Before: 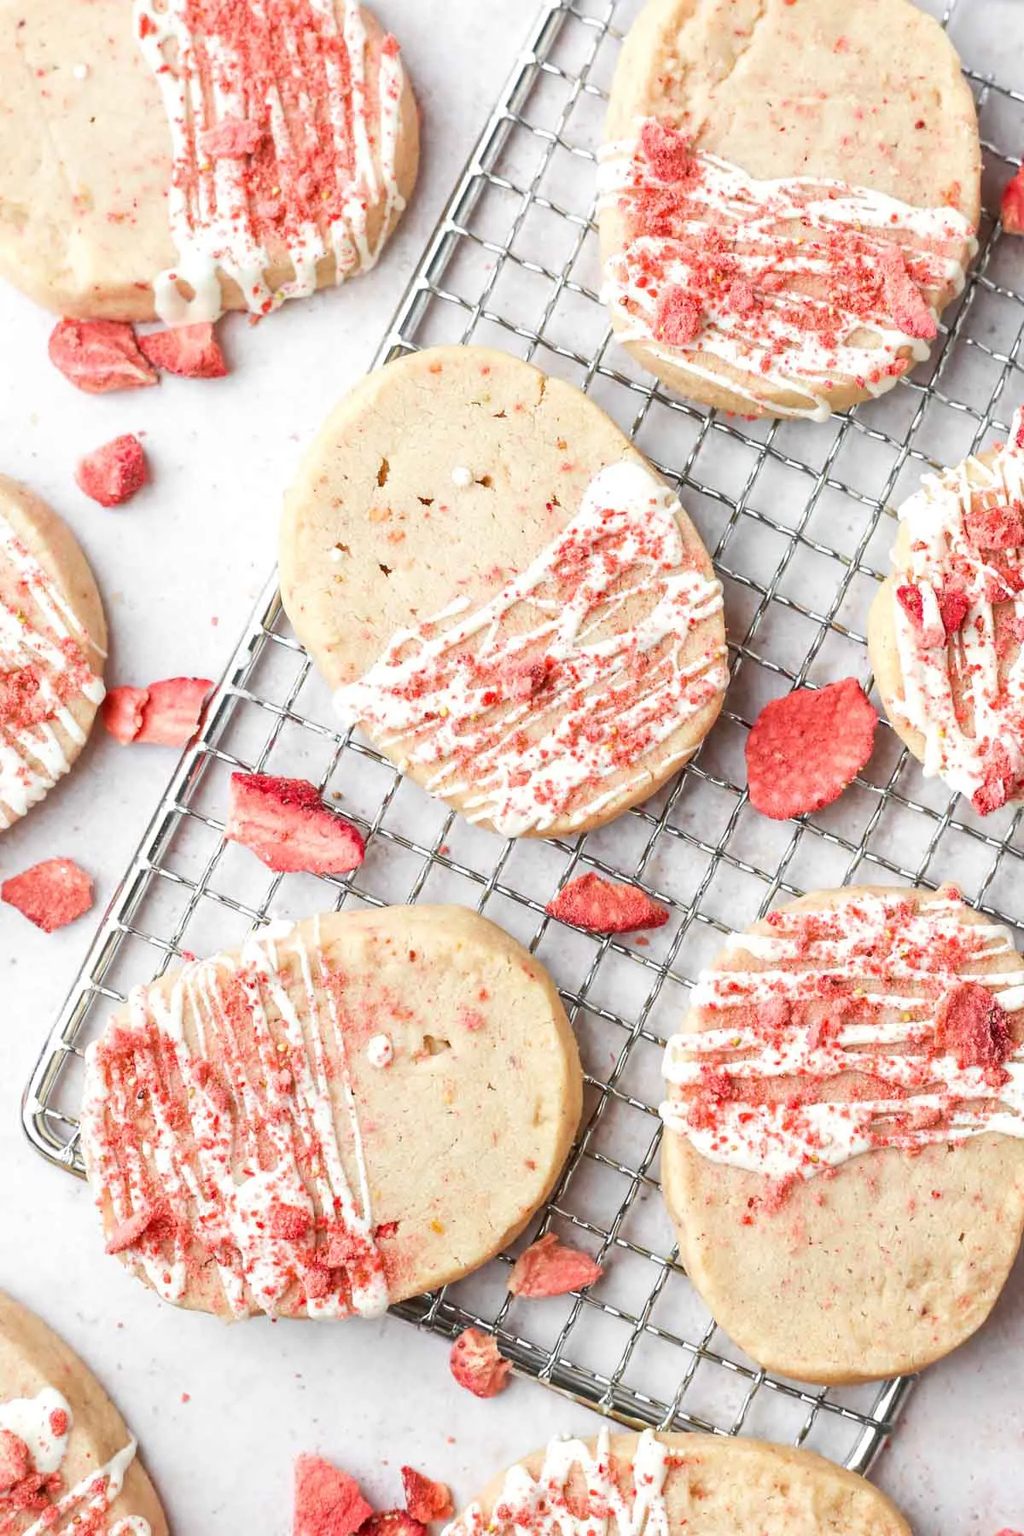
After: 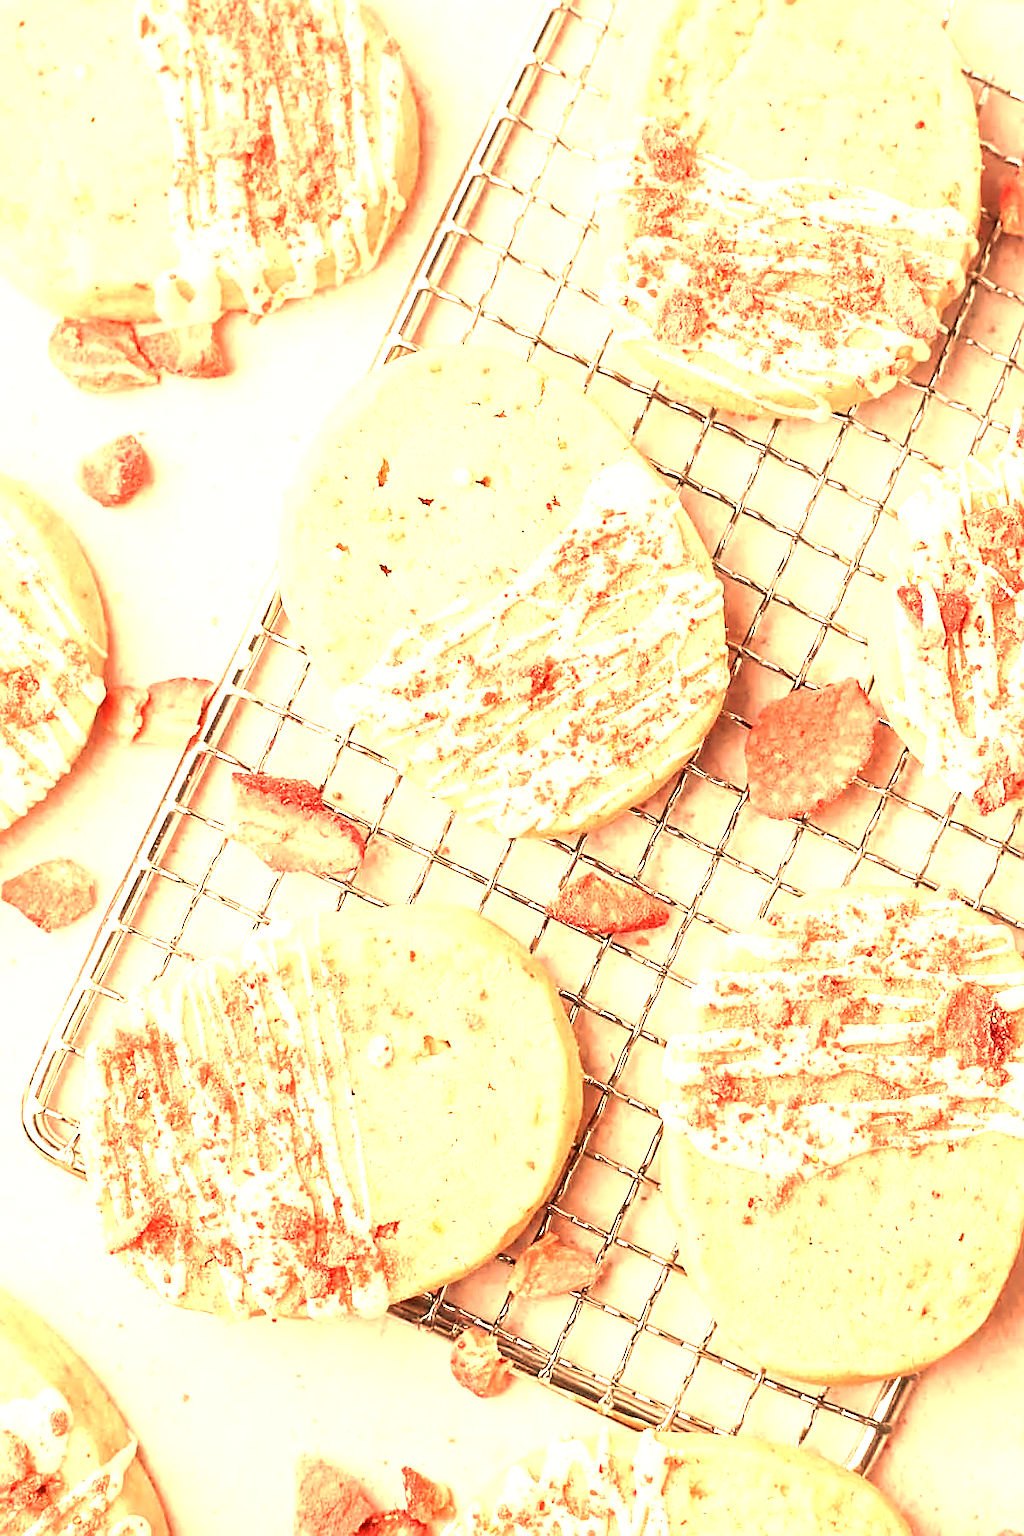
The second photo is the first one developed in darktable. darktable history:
exposure: exposure 1.061 EV, compensate highlight preservation false
color correction: highlights a* 10.21, highlights b* 9.79, shadows a* 8.61, shadows b* 7.88, saturation 0.8
tone curve: curves: ch0 [(0, 0) (0.003, 0.003) (0.011, 0.011) (0.025, 0.024) (0.044, 0.043) (0.069, 0.068) (0.1, 0.097) (0.136, 0.133) (0.177, 0.173) (0.224, 0.219) (0.277, 0.27) (0.335, 0.327) (0.399, 0.39) (0.468, 0.457) (0.543, 0.545) (0.623, 0.625) (0.709, 0.71) (0.801, 0.801) (0.898, 0.898) (1, 1)], preserve colors none
sharpen: on, module defaults
white balance: red 1.467, blue 0.684
